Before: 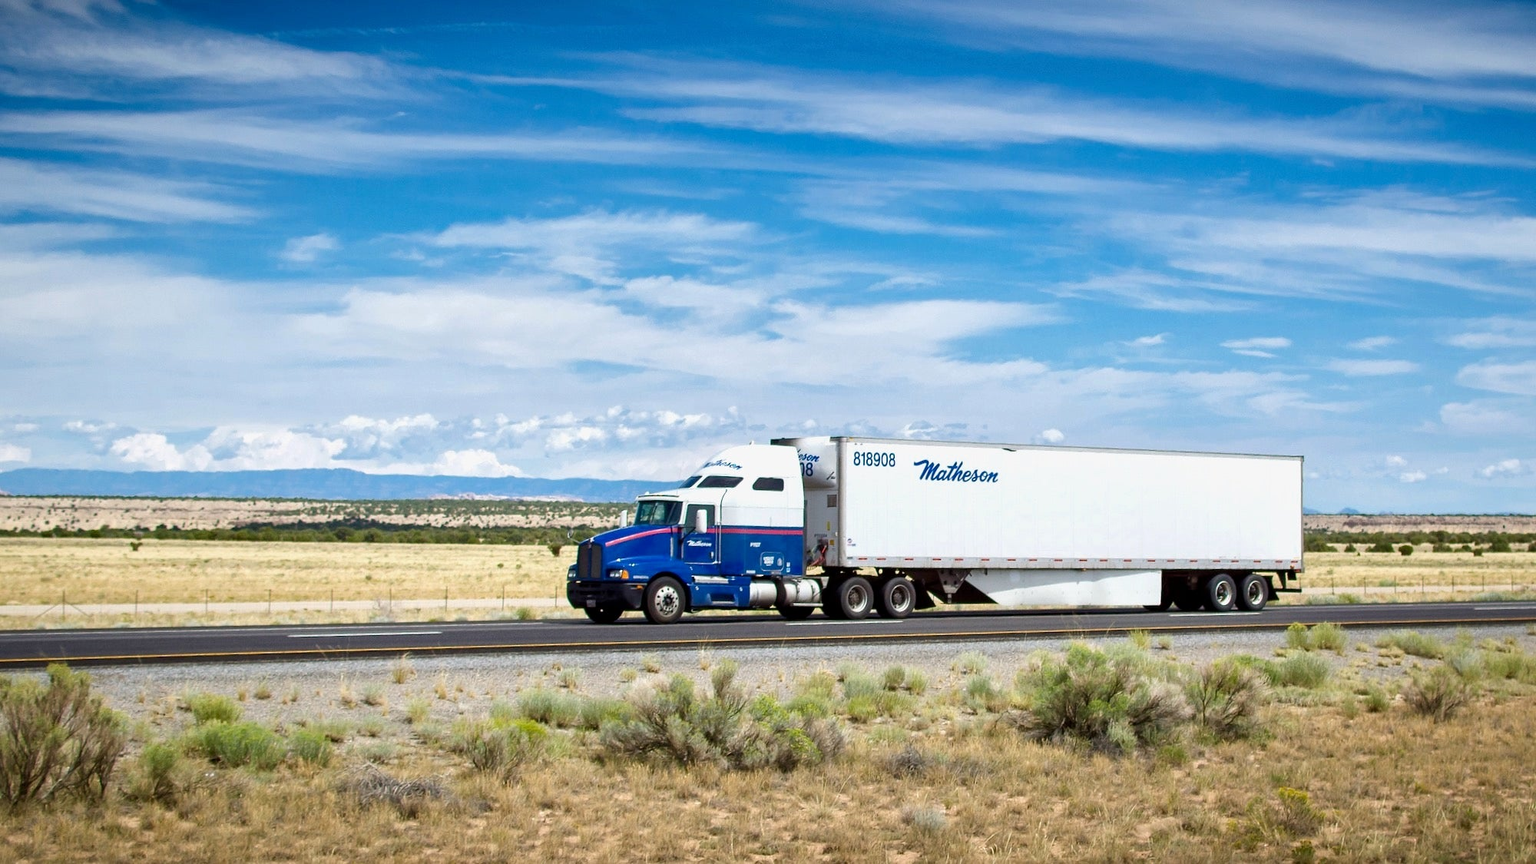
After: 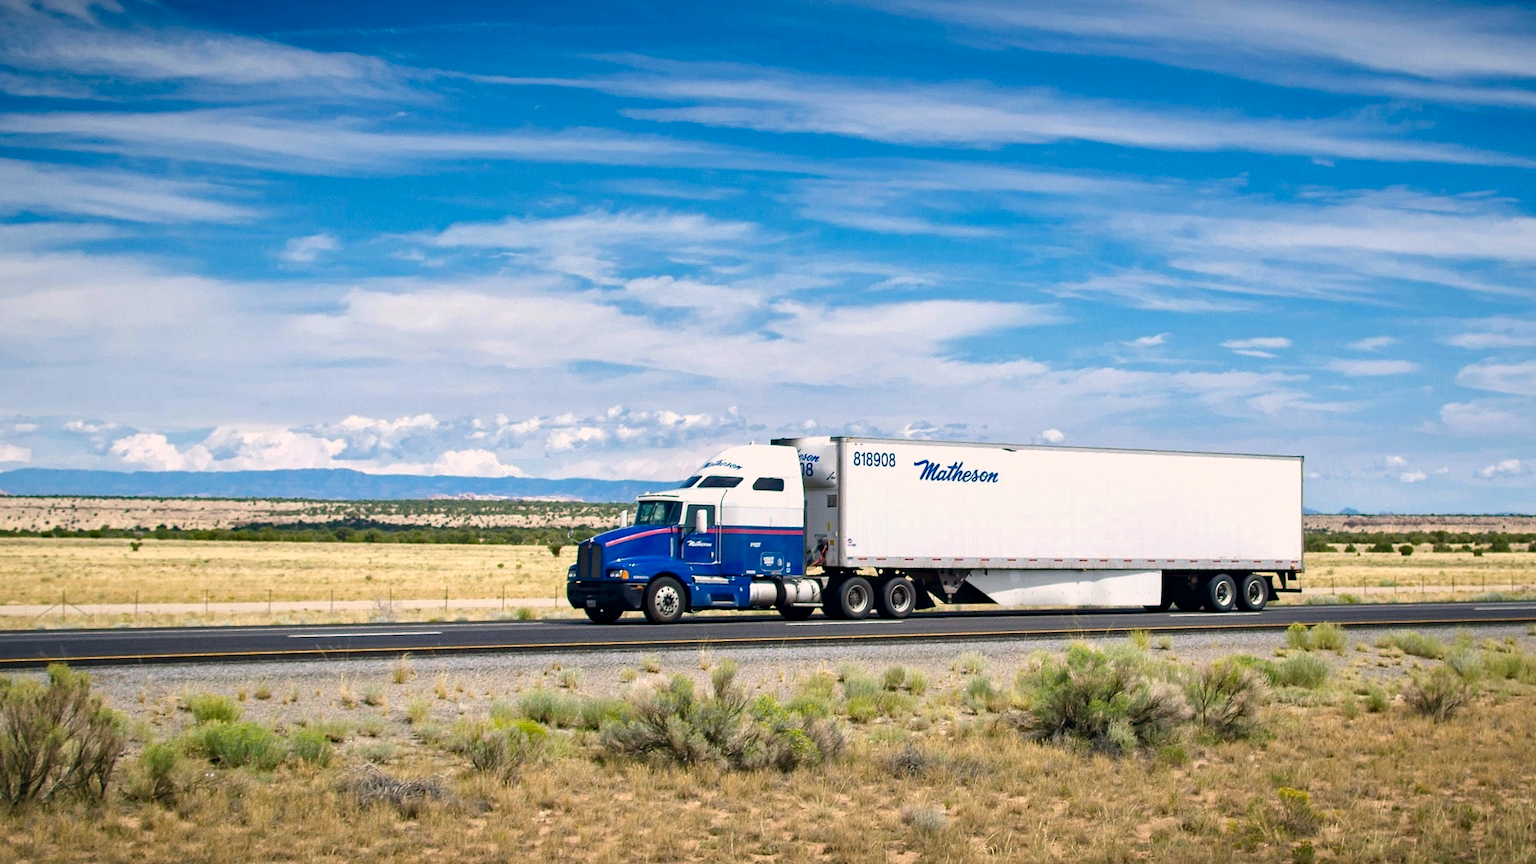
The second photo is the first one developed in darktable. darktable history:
color correction: highlights a* 5.48, highlights b* 5.28, shadows a* -4.83, shadows b* -5.08
haze removal: compatibility mode true, adaptive false
